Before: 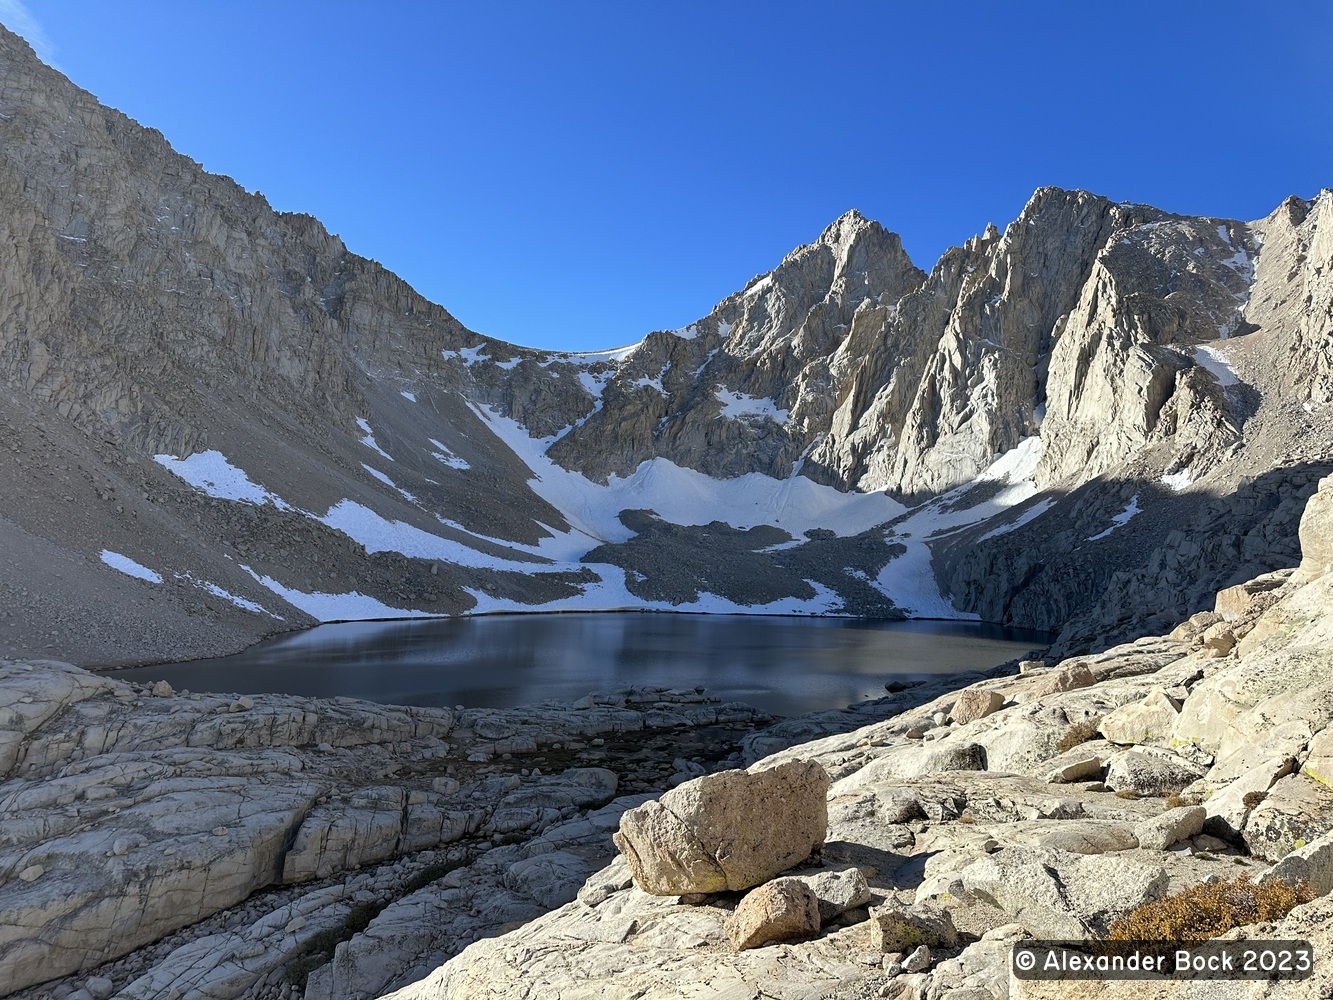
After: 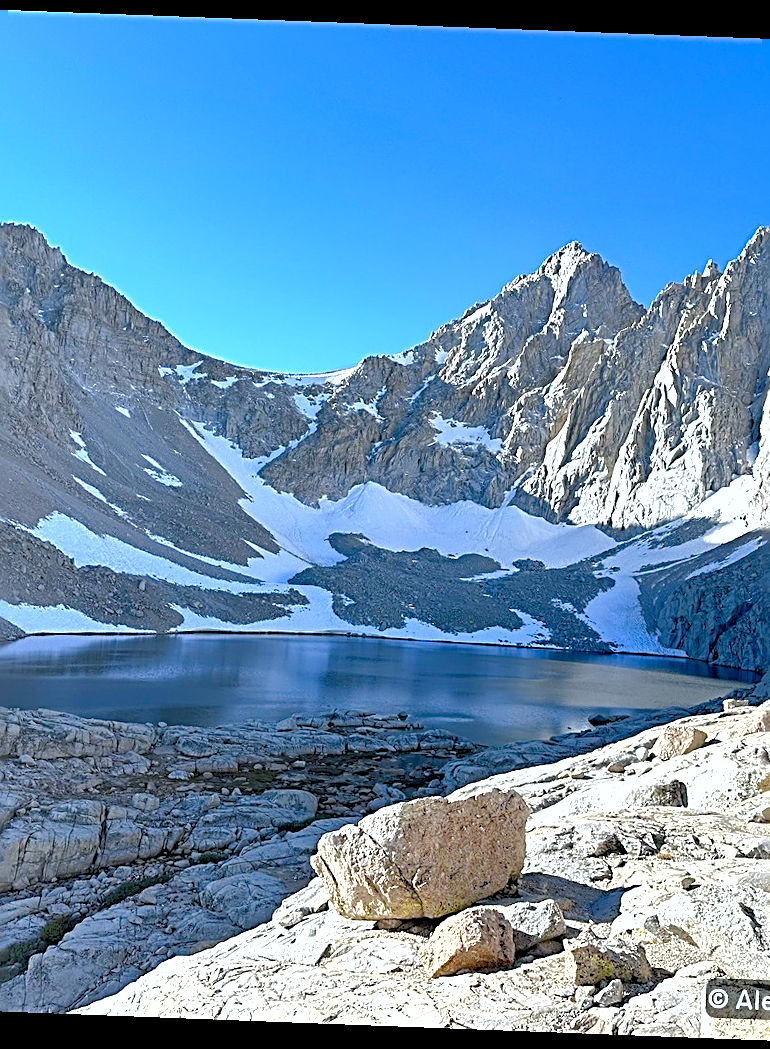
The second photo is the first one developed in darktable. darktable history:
shadows and highlights: on, module defaults
color balance rgb: shadows lift › chroma 1%, shadows lift › hue 113°, highlights gain › chroma 0.2%, highlights gain › hue 333°, perceptual saturation grading › global saturation 20%, perceptual saturation grading › highlights -50%, perceptual saturation grading › shadows 25%, contrast -10%
crop and rotate: left 22.516%, right 21.234%
sharpen: radius 3.025, amount 0.757
rgb levels: preserve colors max RGB
rotate and perspective: rotation 2.17°, automatic cropping off
exposure: exposure 1.16 EV, compensate exposure bias true, compensate highlight preservation false
color calibration: x 0.372, y 0.386, temperature 4283.97 K
